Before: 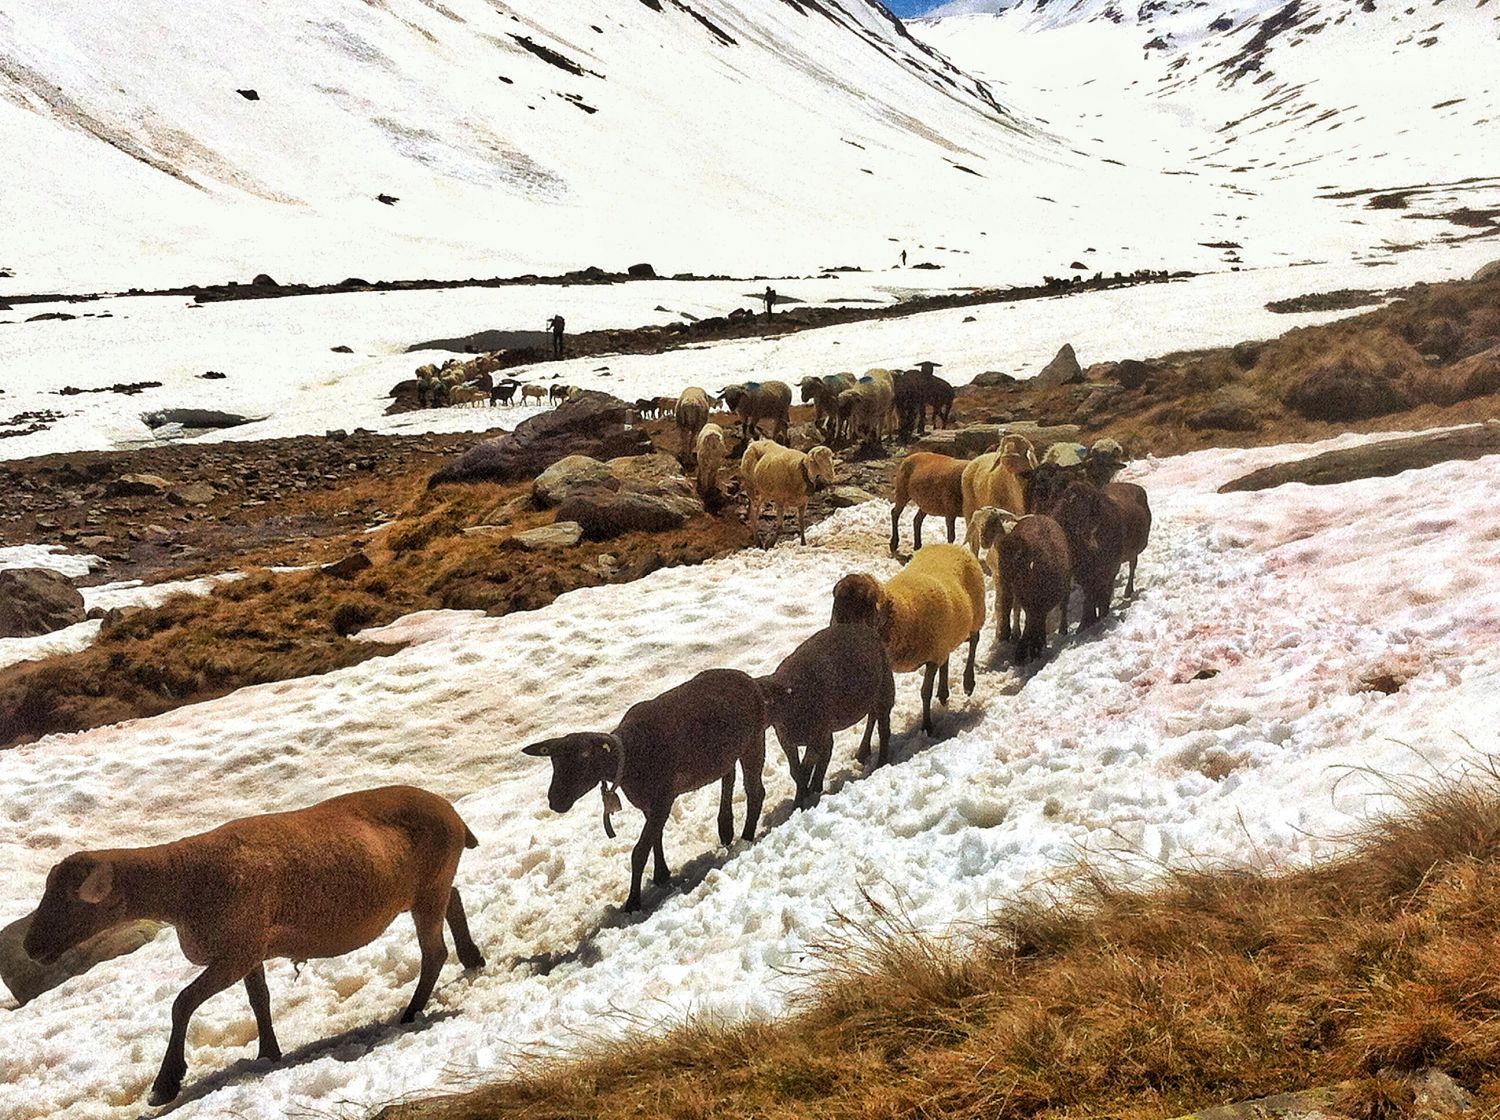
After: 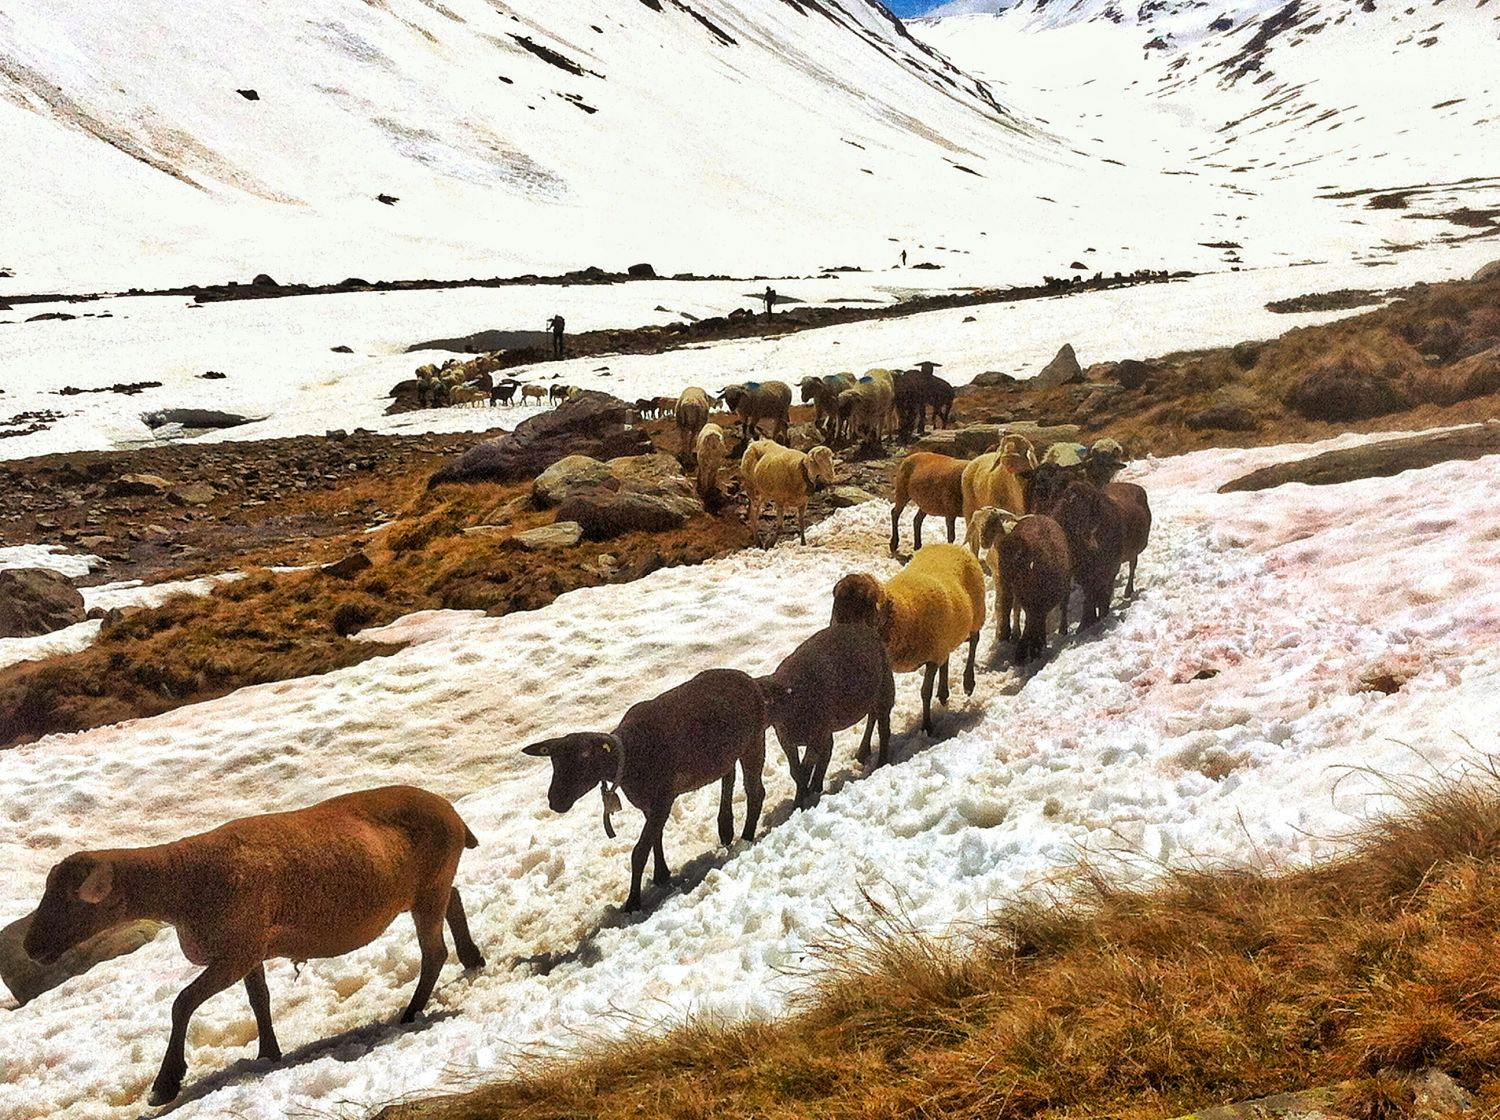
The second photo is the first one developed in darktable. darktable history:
contrast brightness saturation: contrast 0.037, saturation 0.15
